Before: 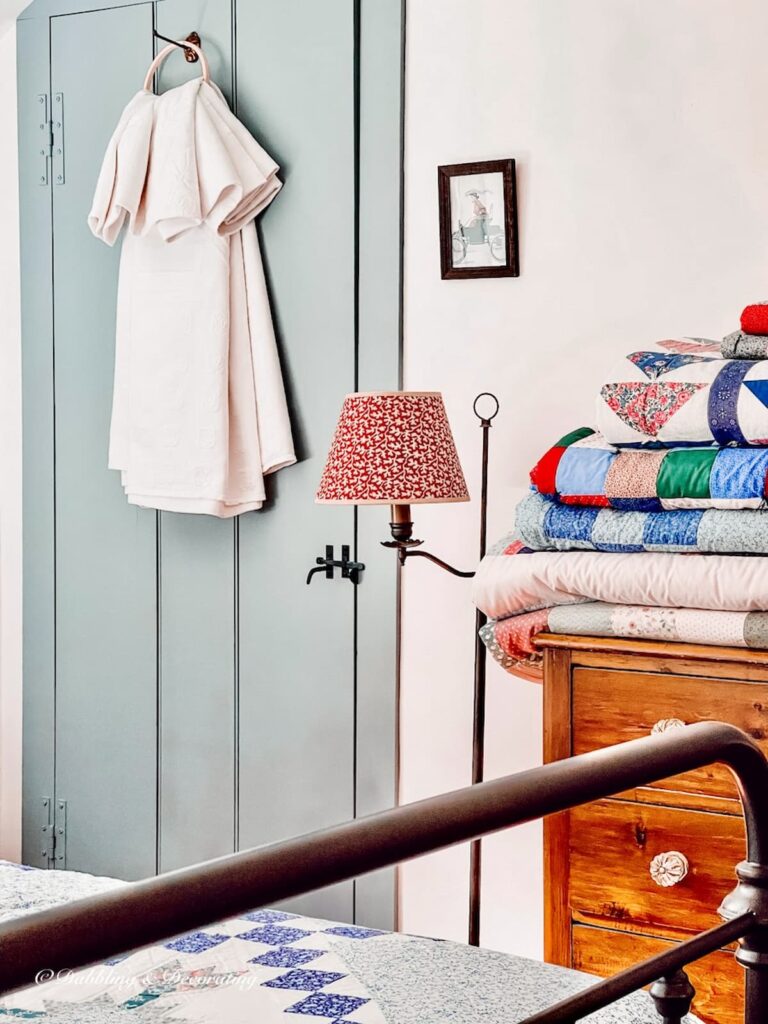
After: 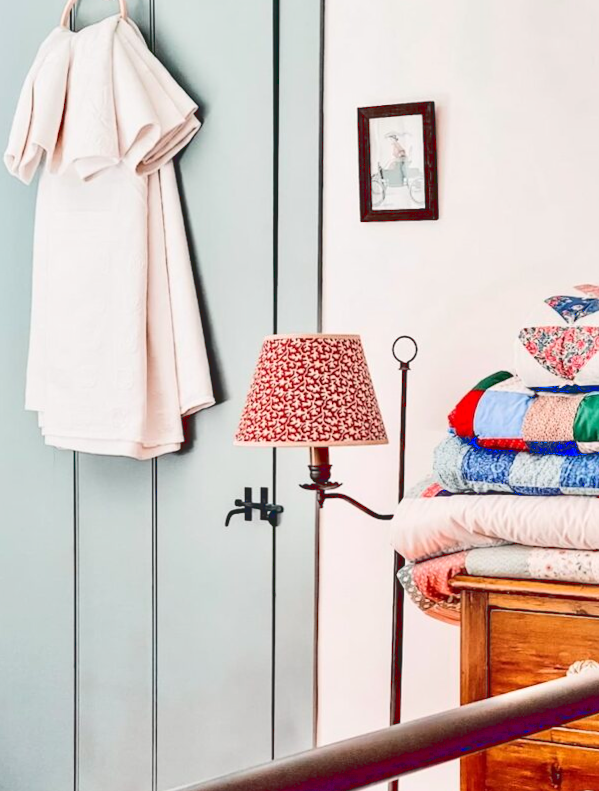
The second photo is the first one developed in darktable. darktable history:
crop and rotate: left 10.77%, top 5.1%, right 10.41%, bottom 16.76%
rotate and perspective: rotation 0.174°, lens shift (vertical) 0.013, lens shift (horizontal) 0.019, shear 0.001, automatic cropping original format, crop left 0.007, crop right 0.991, crop top 0.016, crop bottom 0.997
tone curve: curves: ch0 [(0, 0.129) (0.187, 0.207) (0.729, 0.789) (1, 1)], color space Lab, linked channels, preserve colors none
